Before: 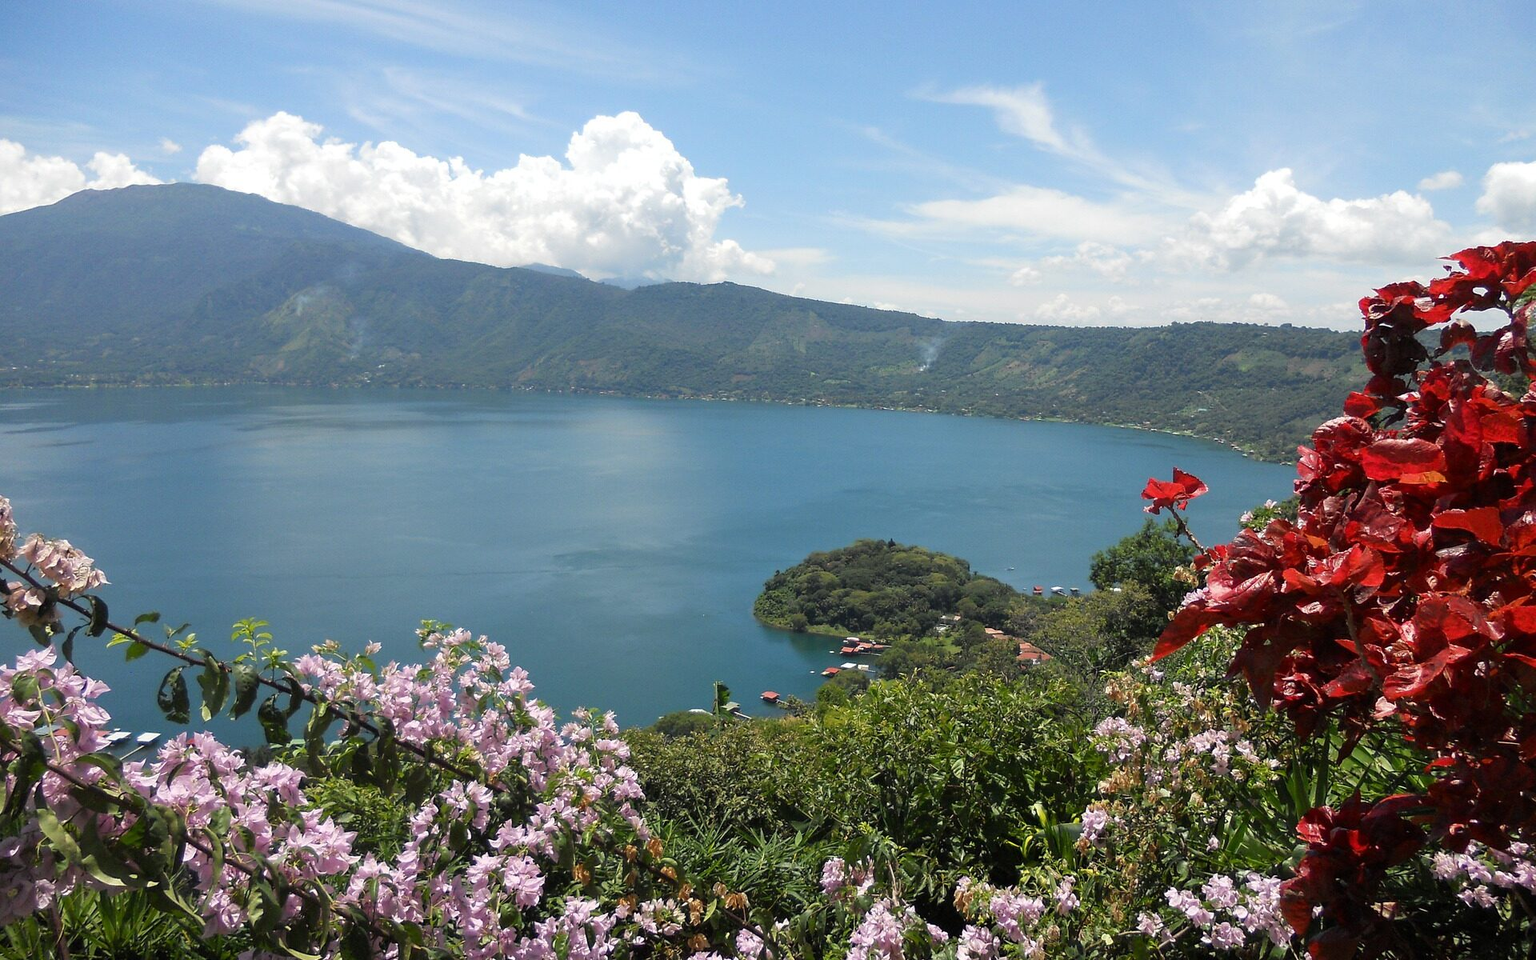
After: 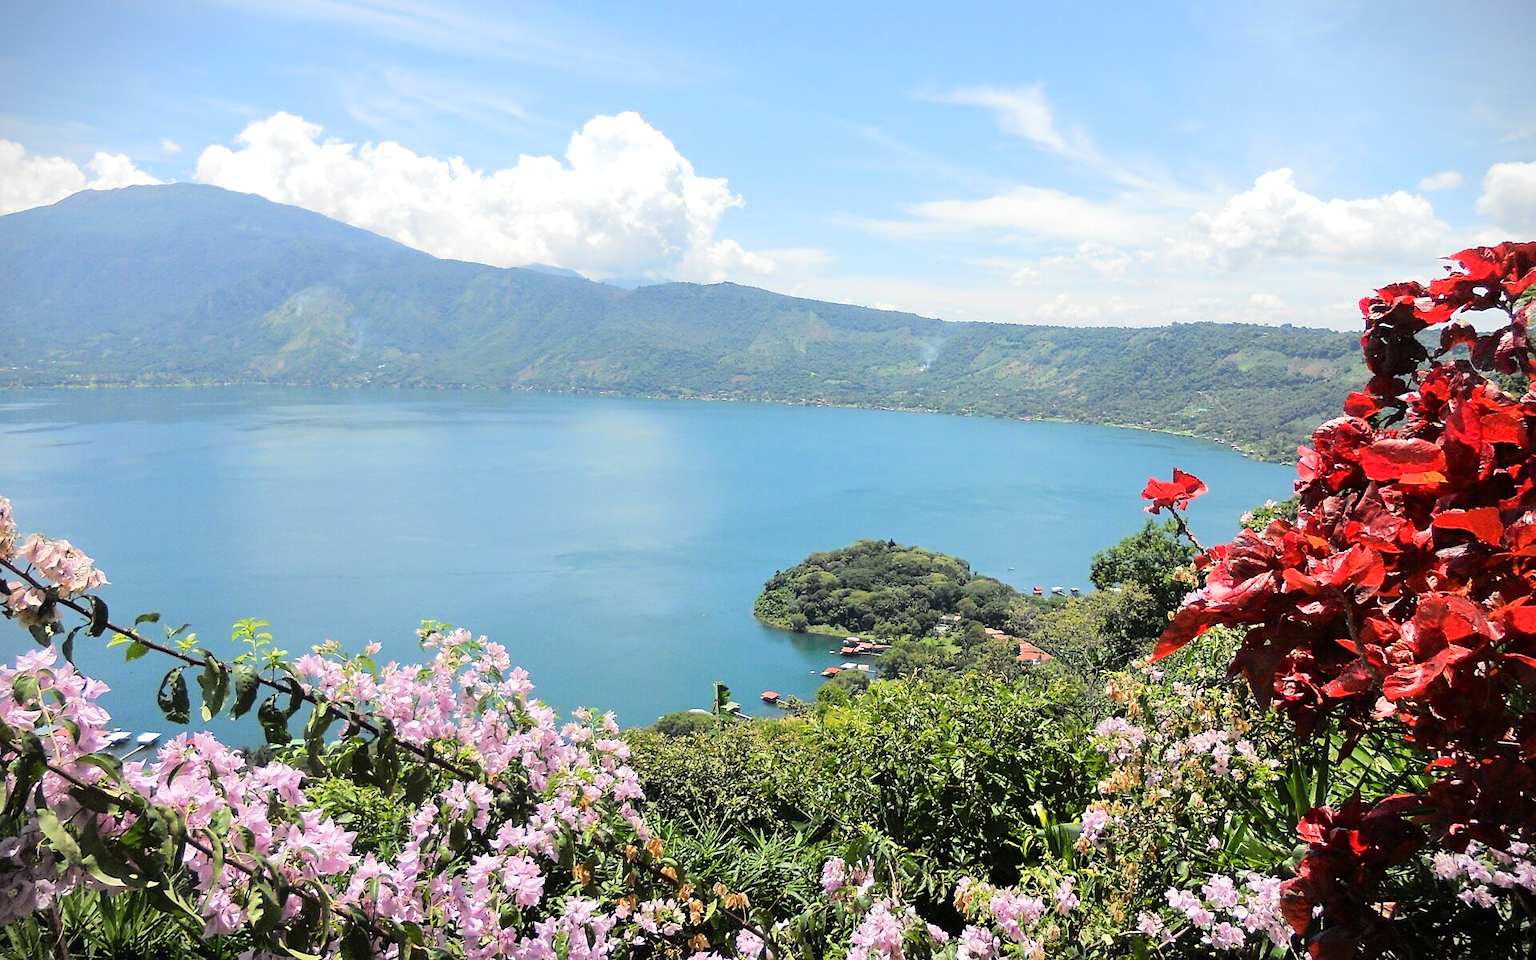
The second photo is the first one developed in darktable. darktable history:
tone equalizer: -7 EV 0.151 EV, -6 EV 0.596 EV, -5 EV 1.15 EV, -4 EV 1.31 EV, -3 EV 1.13 EV, -2 EV 0.6 EV, -1 EV 0.155 EV, edges refinement/feathering 500, mask exposure compensation -1.57 EV, preserve details no
vignetting: fall-off start 97.25%, width/height ratio 1.179, unbound false
sharpen: amount 0.207
